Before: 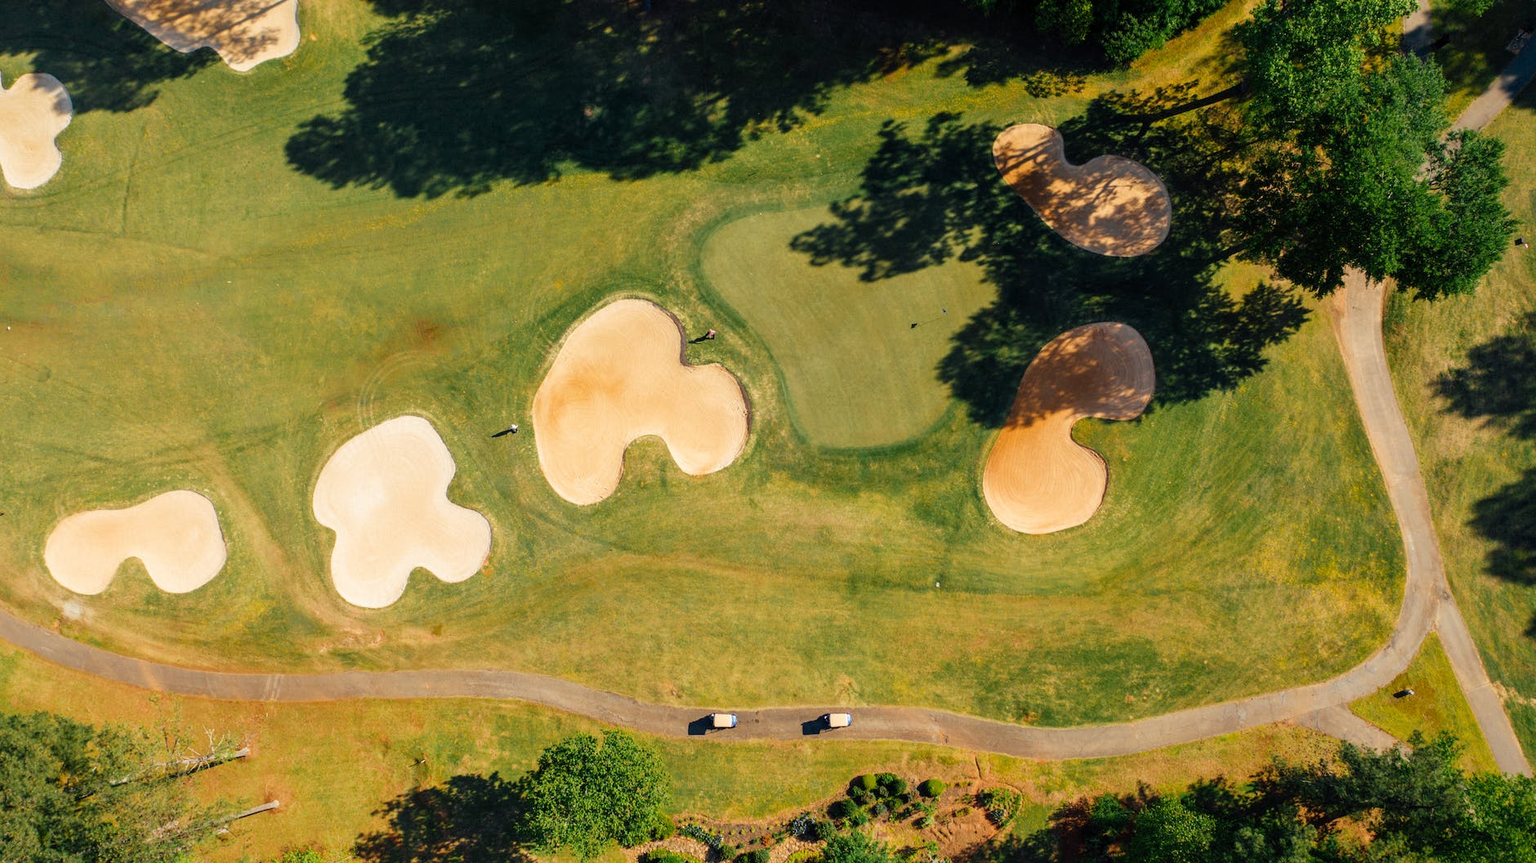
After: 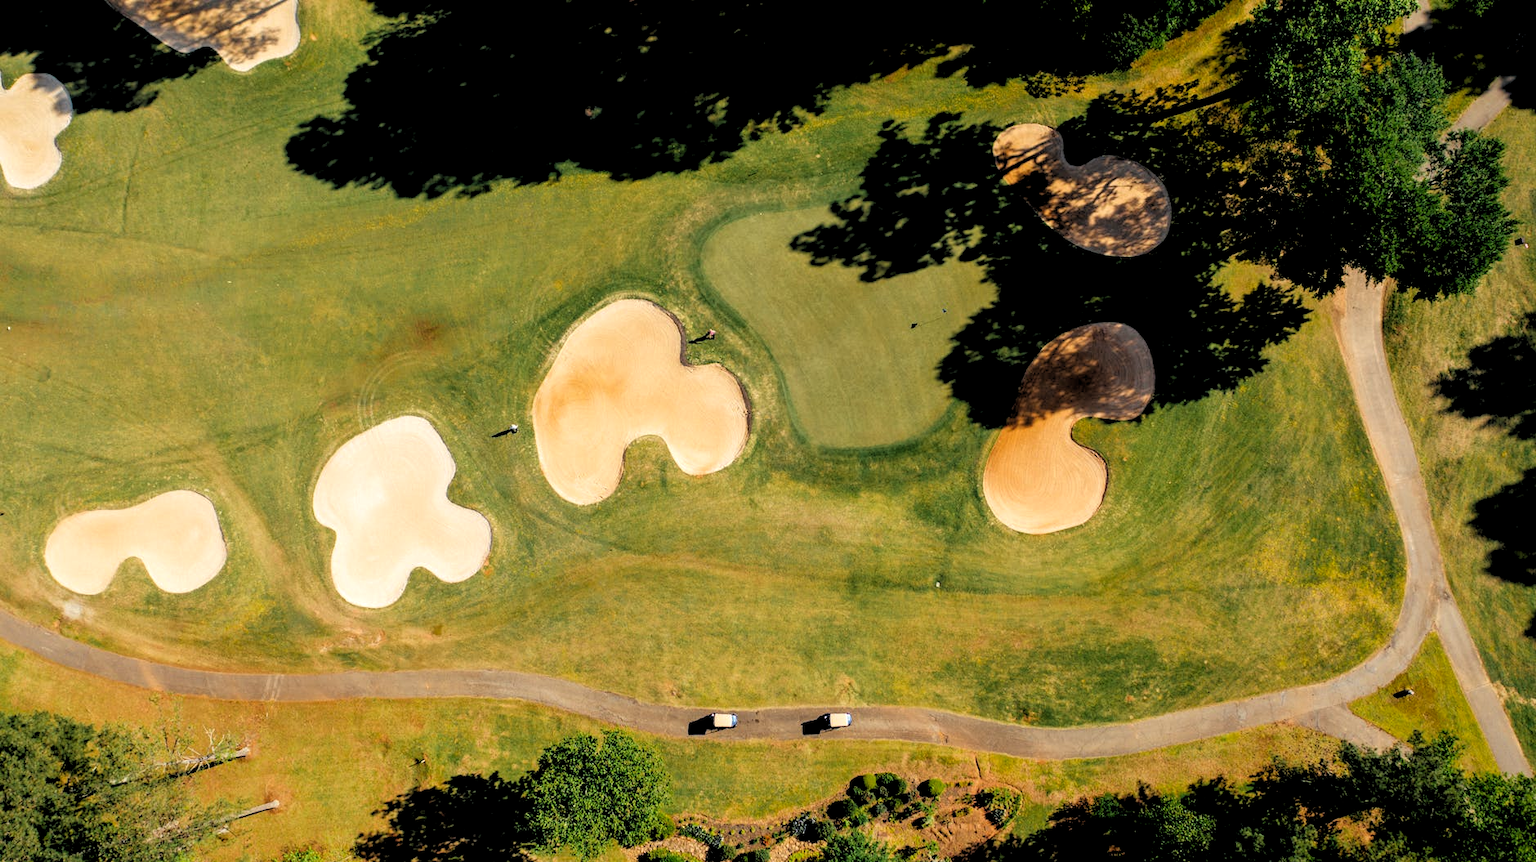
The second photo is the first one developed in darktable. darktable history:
rgb levels: levels [[0.034, 0.472, 0.904], [0, 0.5, 1], [0, 0.5, 1]]
vibrance: vibrance 10%
